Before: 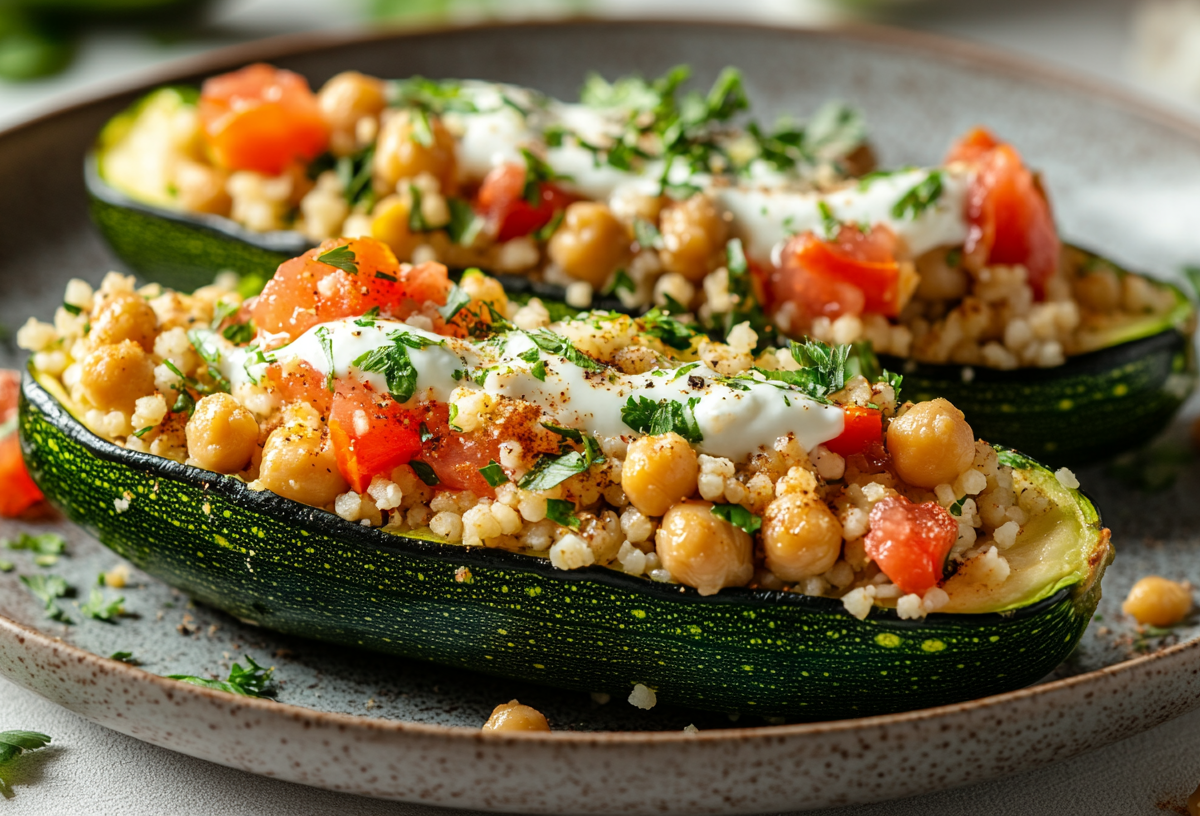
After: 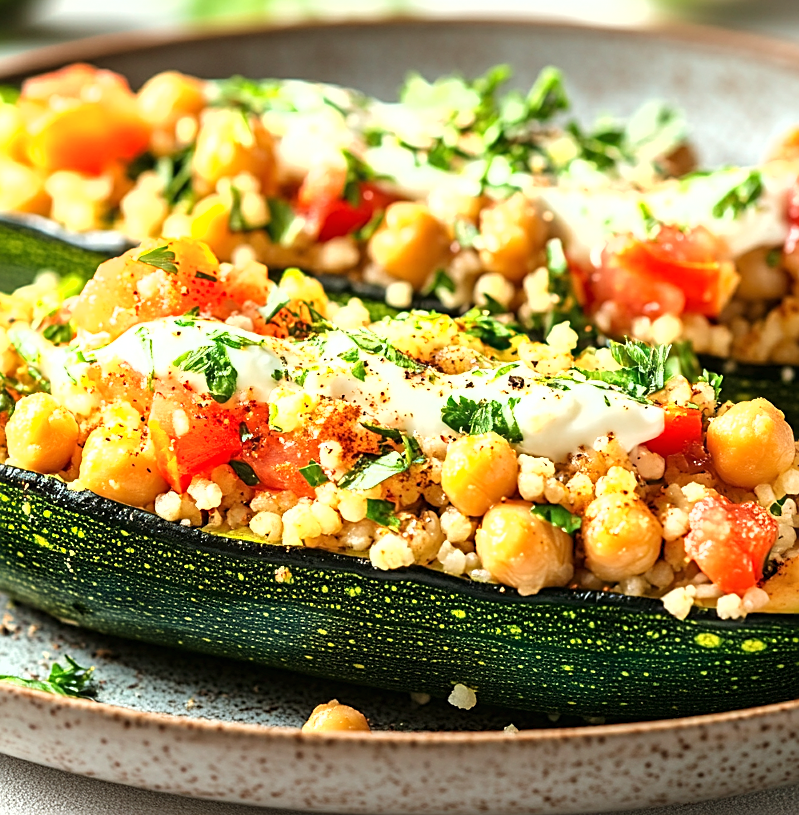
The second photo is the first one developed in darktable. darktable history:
exposure: black level correction 0, exposure 1.199 EV, compensate highlight preservation false
crop and rotate: left 15.026%, right 18.327%
shadows and highlights: shadows 31.39, highlights 0.54, soften with gaussian
velvia: on, module defaults
sharpen: on, module defaults
